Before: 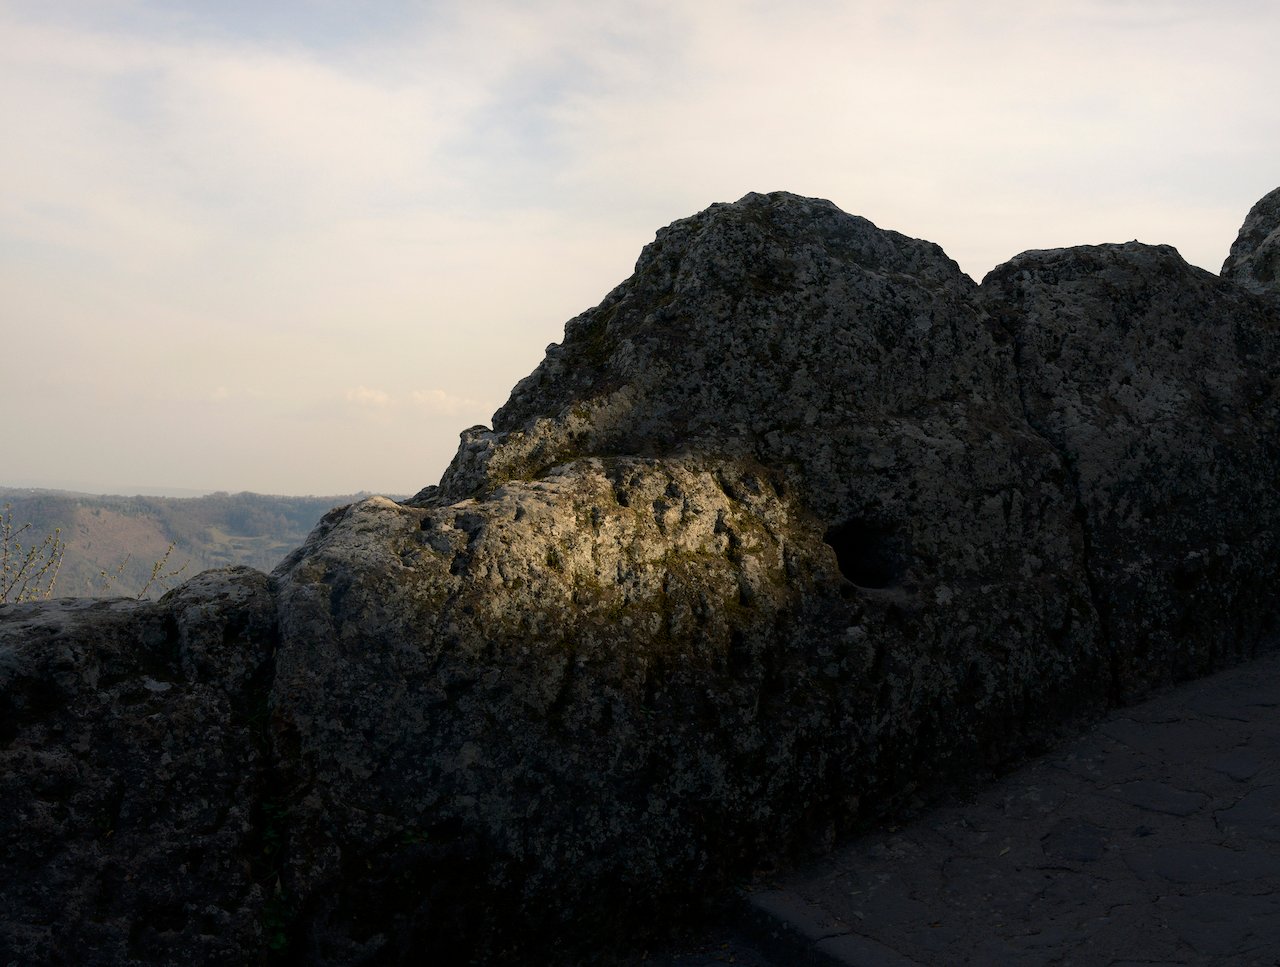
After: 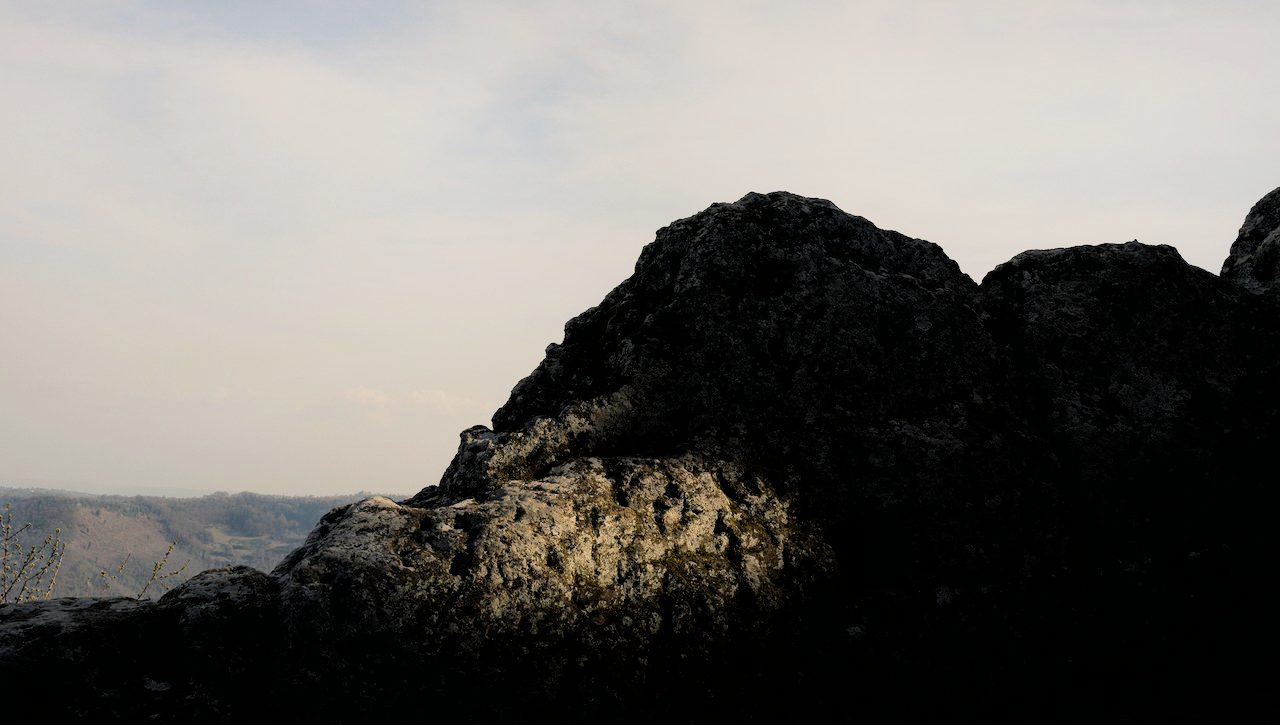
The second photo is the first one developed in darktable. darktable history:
filmic rgb: black relative exposure -5.01 EV, white relative exposure 3.97 EV, hardness 2.89, contrast 1.301, highlights saturation mix -30.76%
crop: bottom 24.991%
